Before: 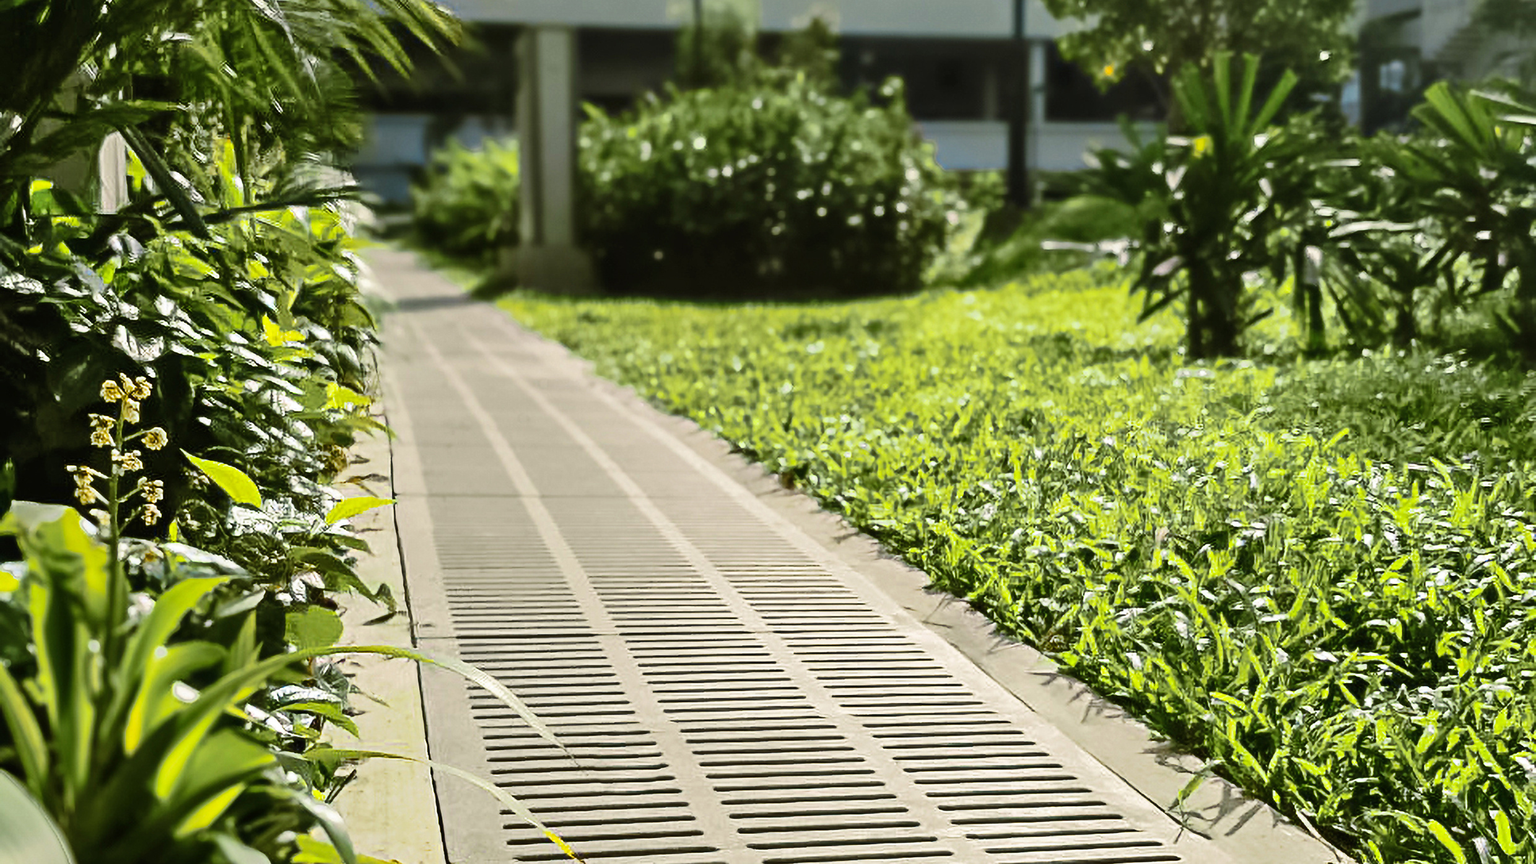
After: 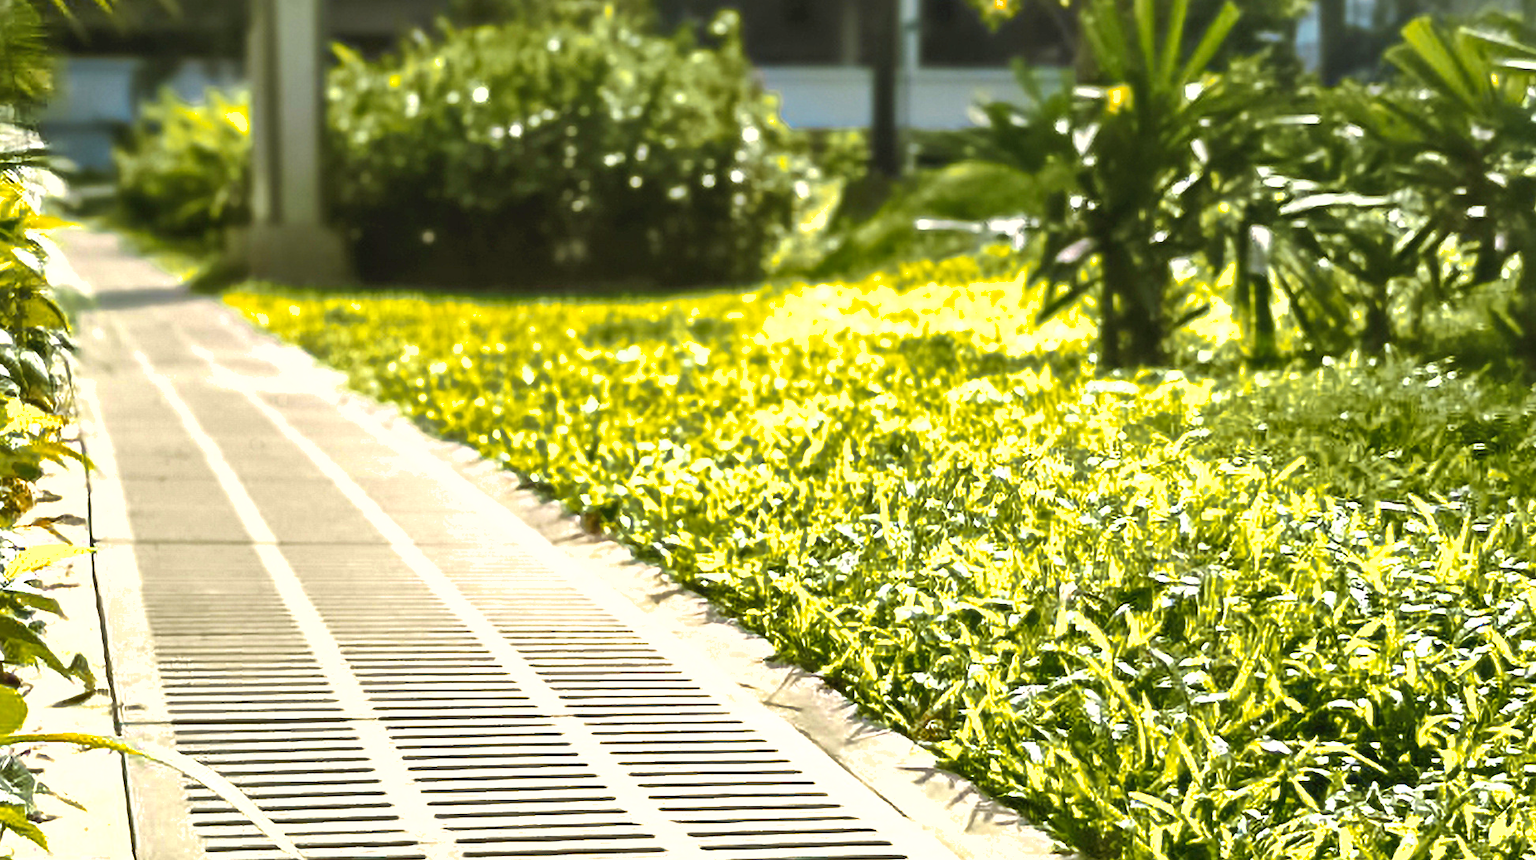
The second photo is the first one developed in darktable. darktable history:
crop and rotate: left 20.951%, top 8.006%, right 0.328%, bottom 13.627%
shadows and highlights: on, module defaults
exposure: exposure 0.78 EV, compensate highlight preservation false
color zones: curves: ch1 [(0.235, 0.558) (0.75, 0.5)]; ch2 [(0.25, 0.462) (0.749, 0.457)]
